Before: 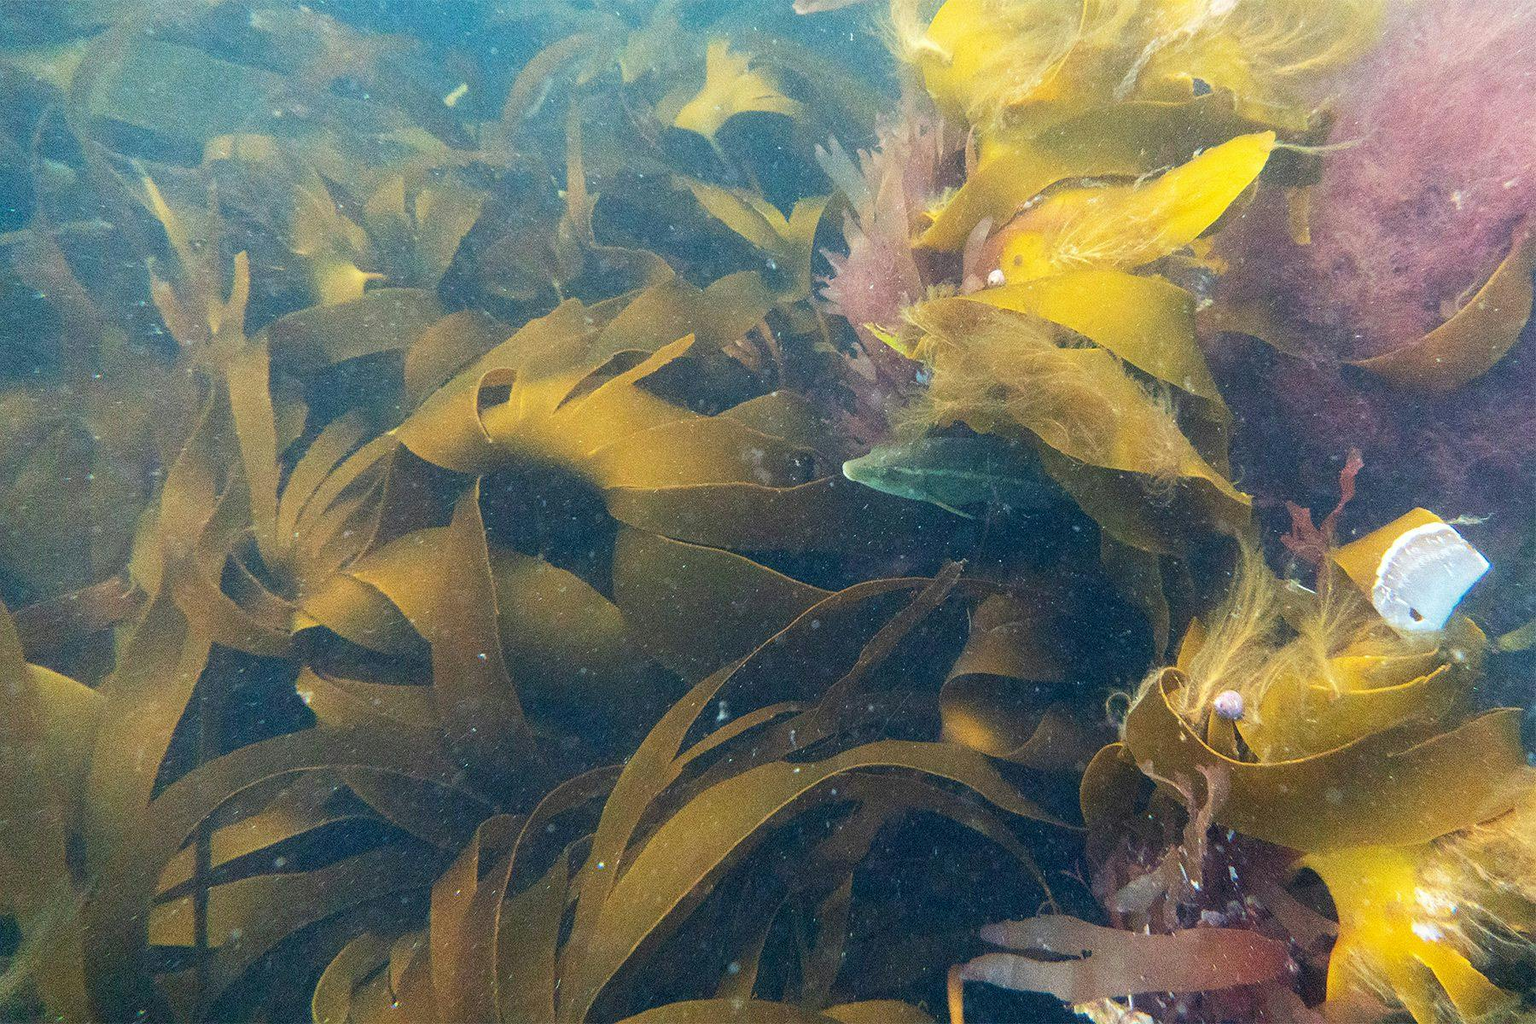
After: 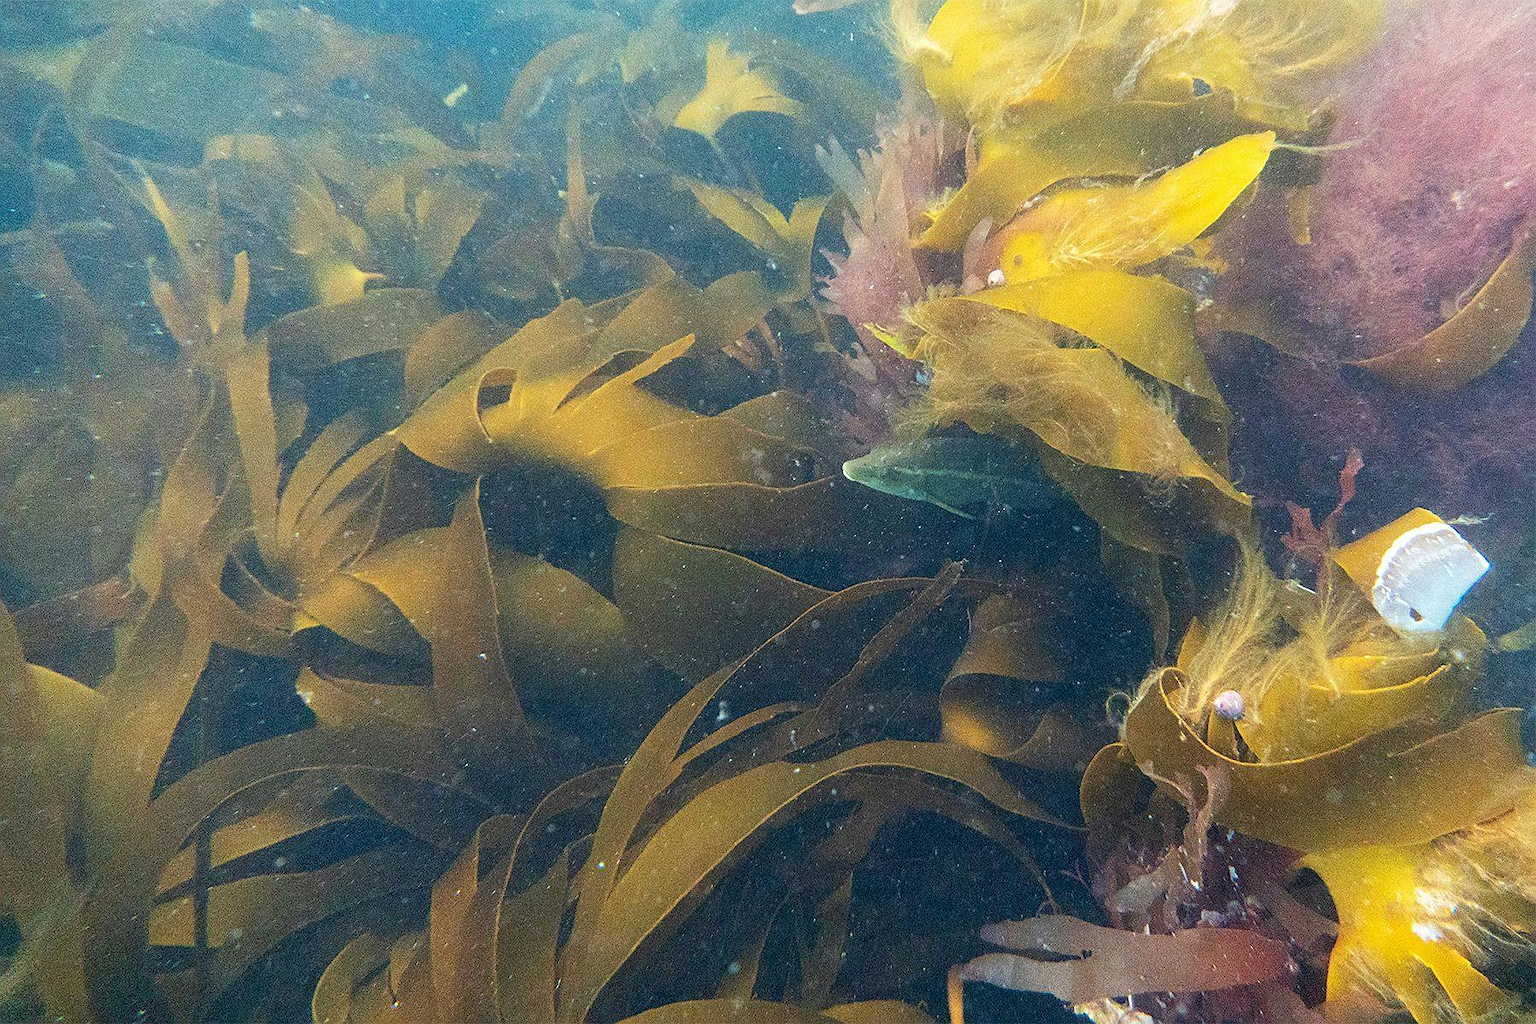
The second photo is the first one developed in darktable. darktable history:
white balance: emerald 1
sharpen: radius 1.559, amount 0.373, threshold 1.271
